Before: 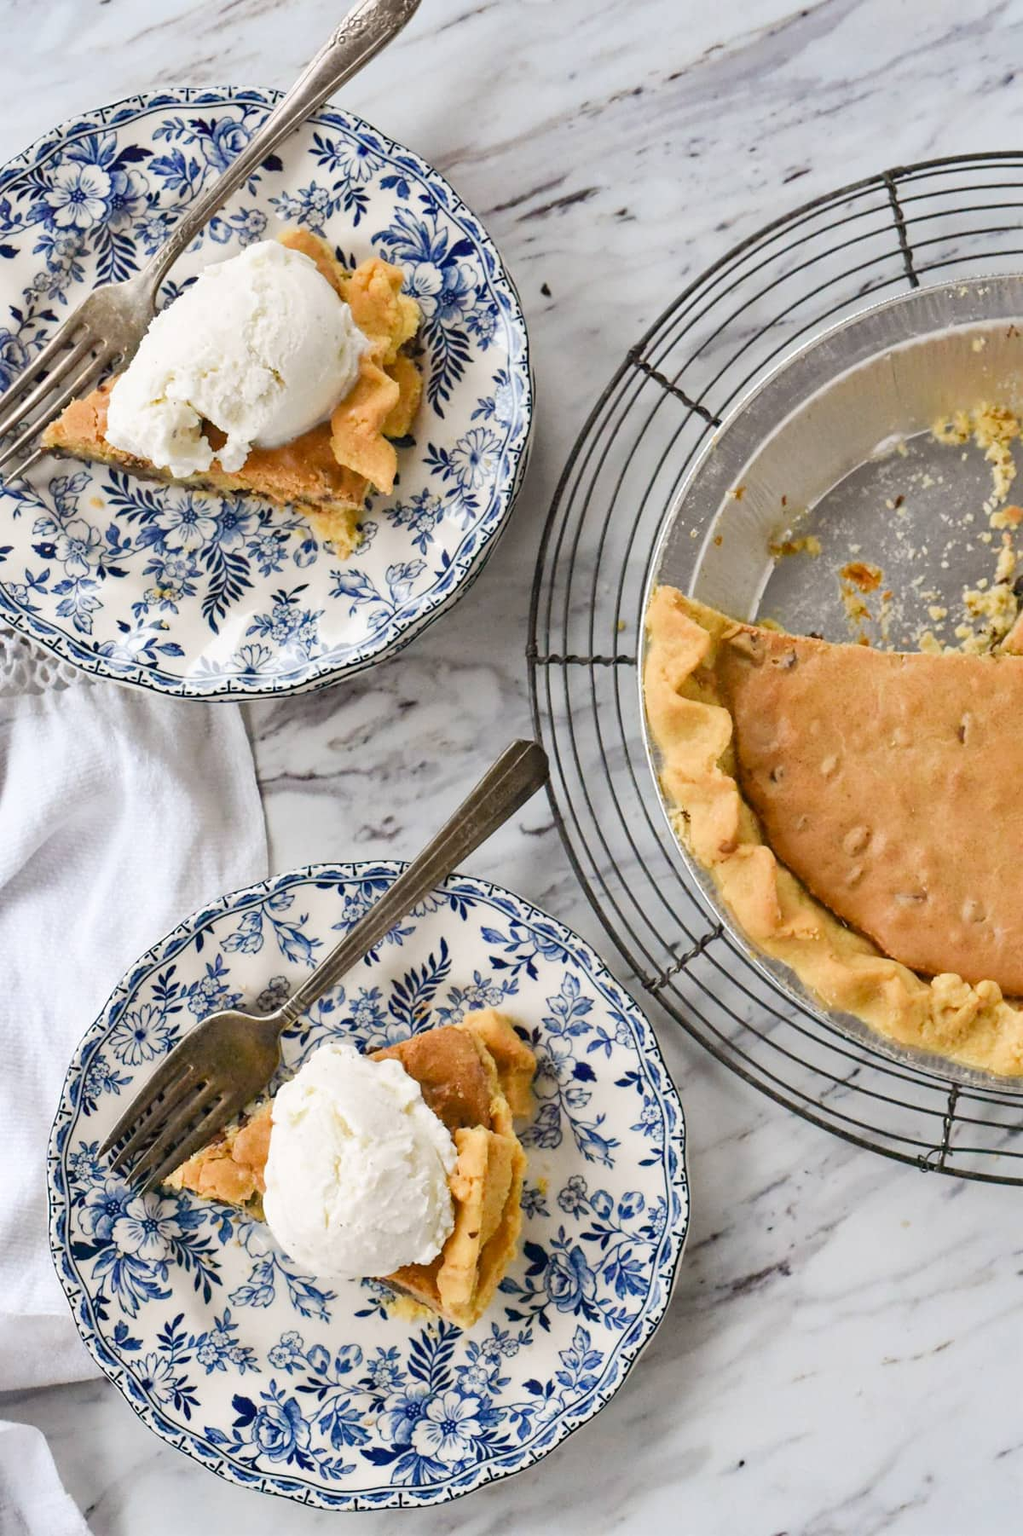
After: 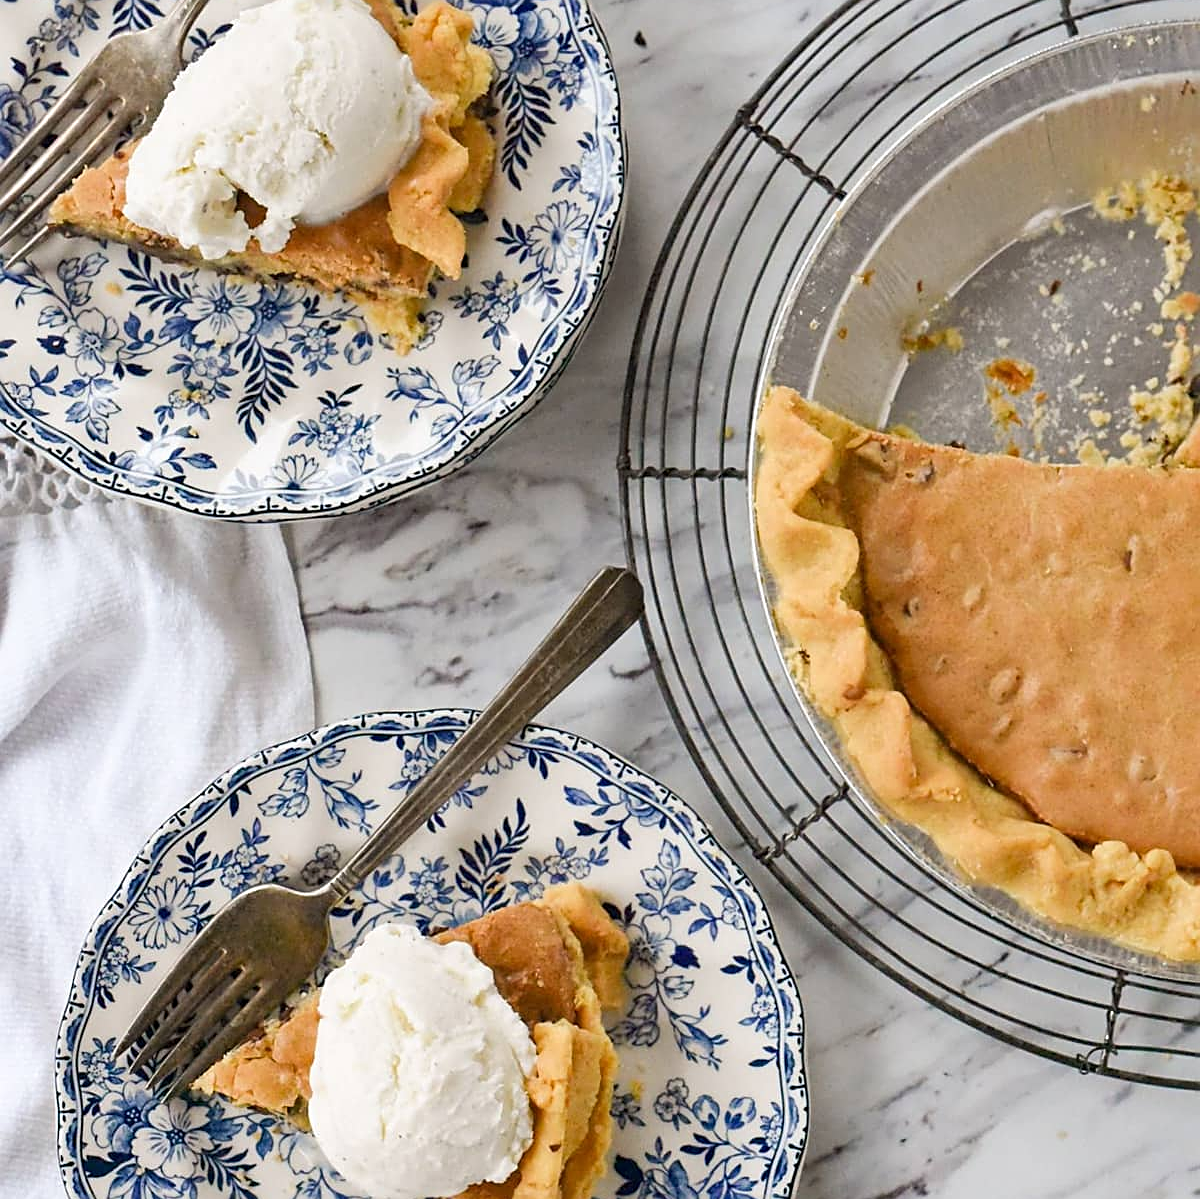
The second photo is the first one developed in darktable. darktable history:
sharpen: on, module defaults
crop: top 16.727%, bottom 16.727%
